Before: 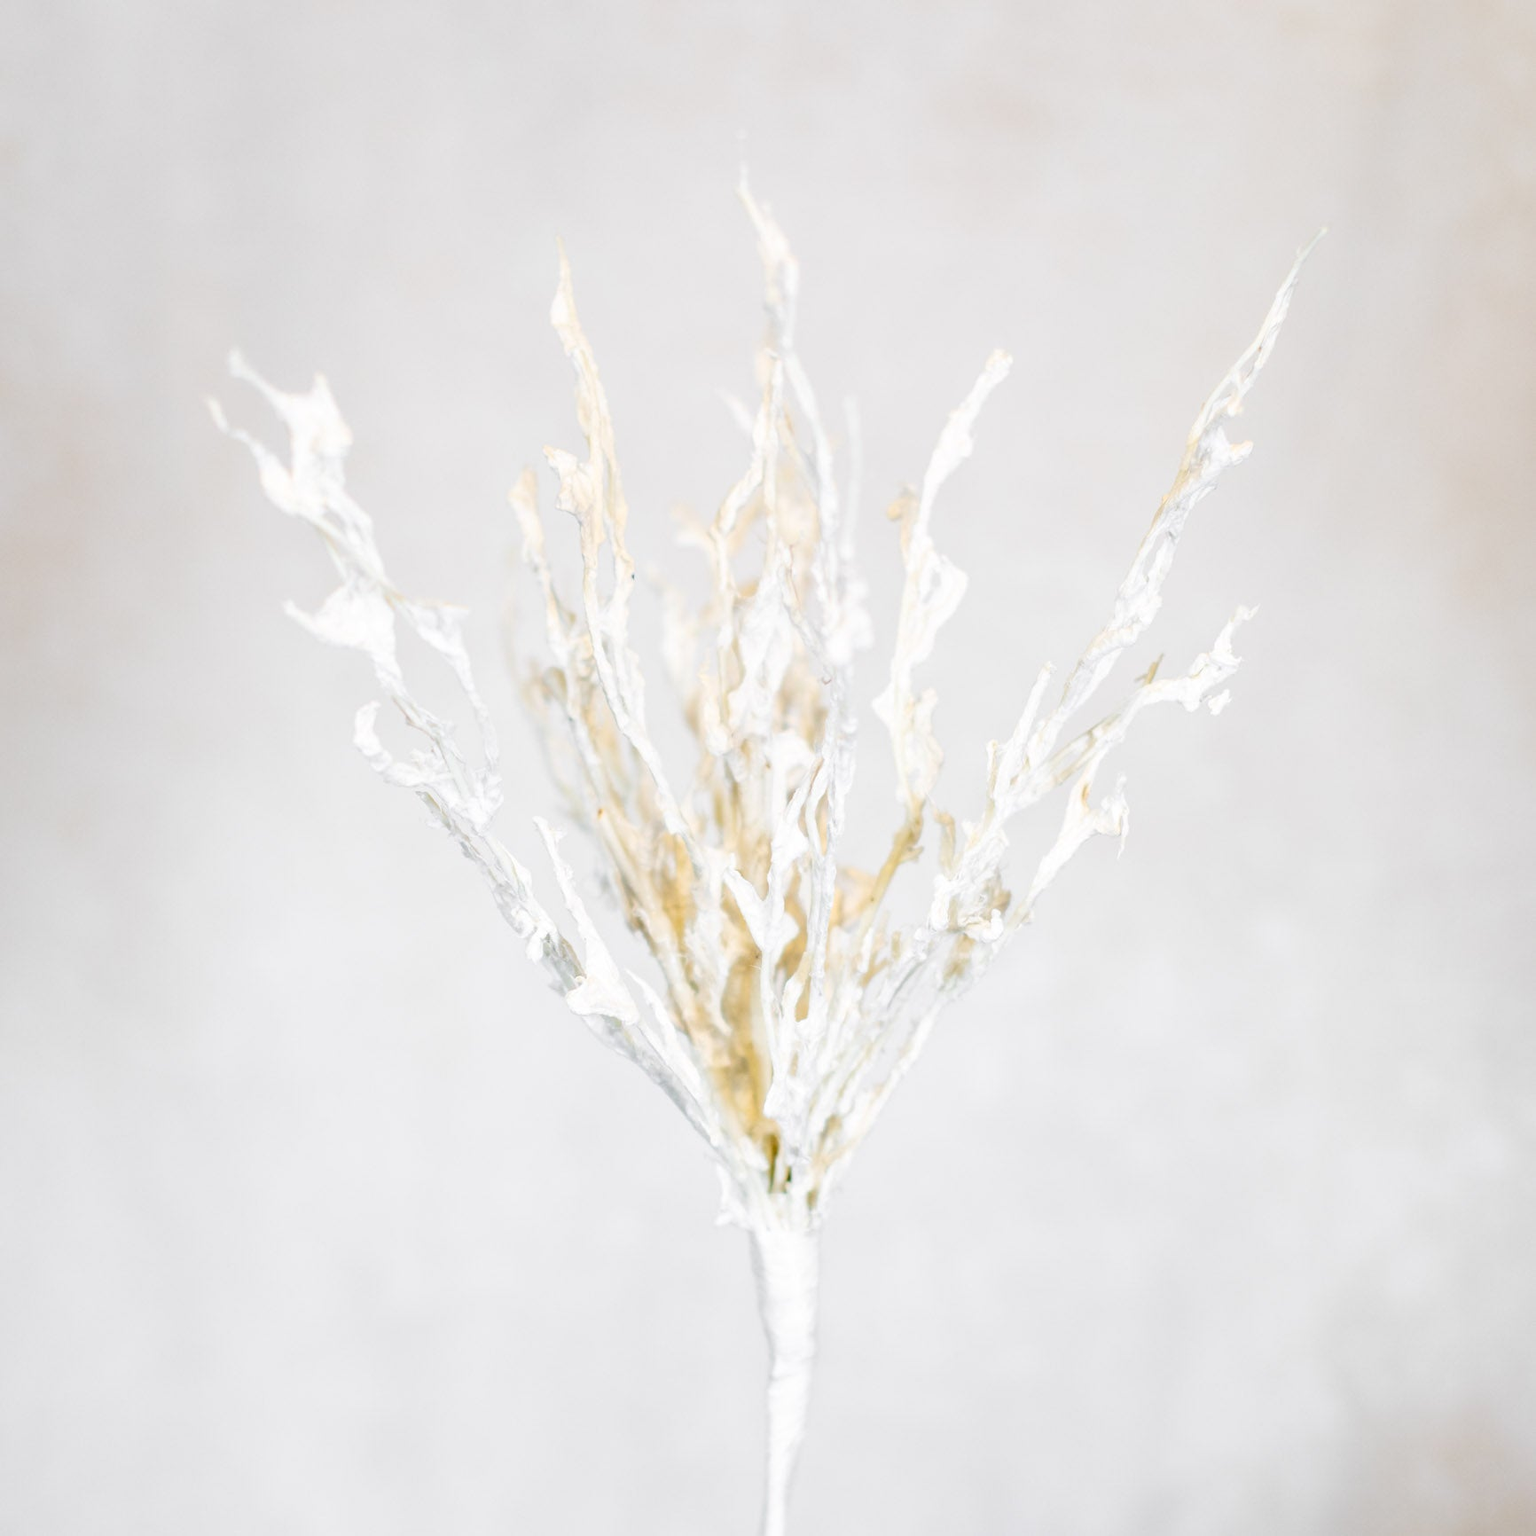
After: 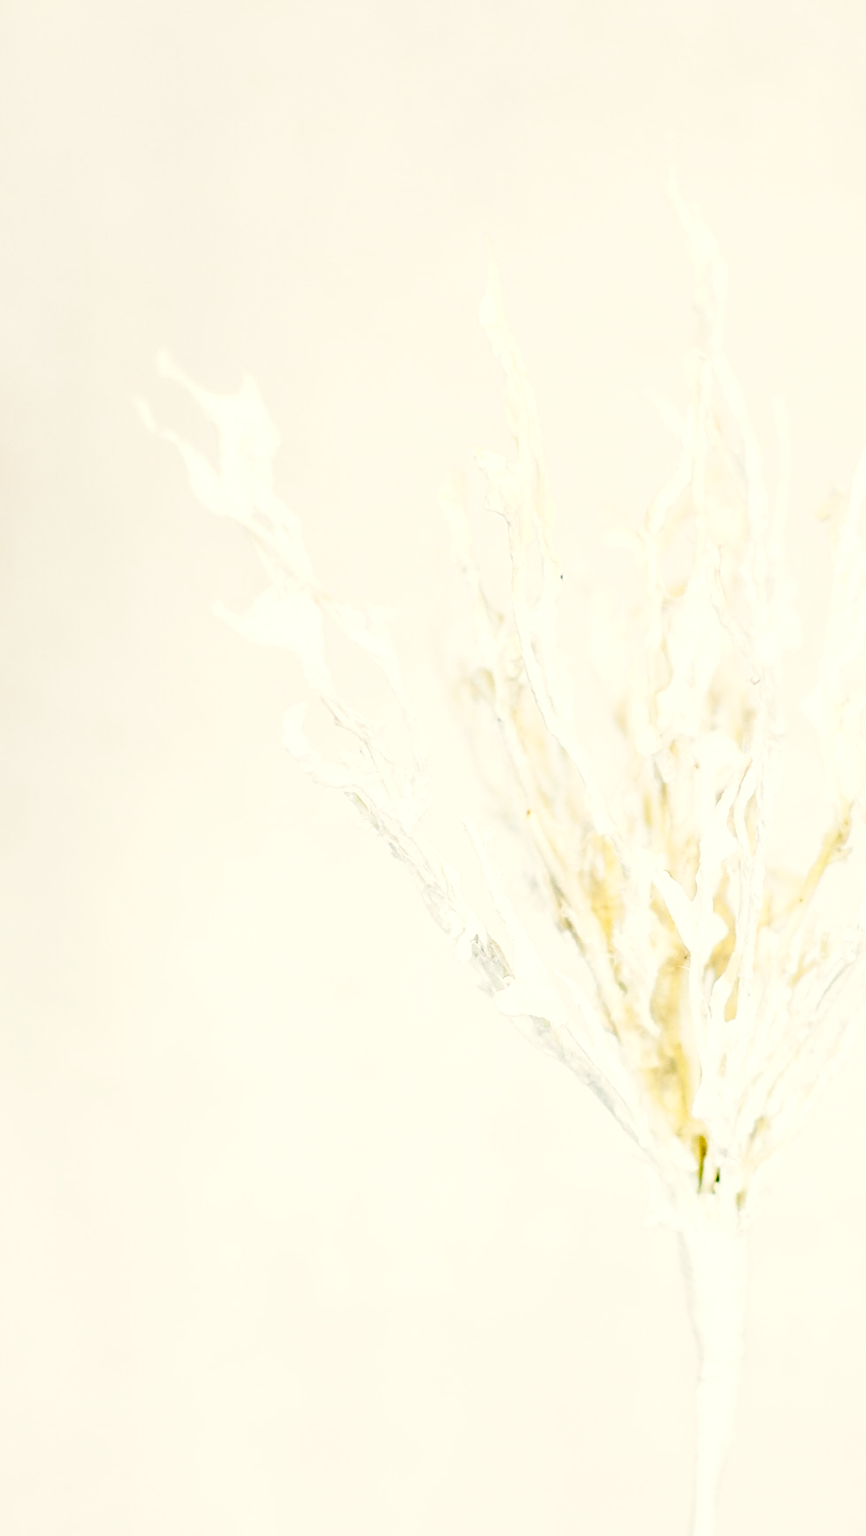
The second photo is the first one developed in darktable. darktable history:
exposure: exposure 0.202 EV, compensate highlight preservation false
crop: left 4.699%, right 38.903%
base curve: curves: ch0 [(0, 0) (0.032, 0.025) (0.121, 0.166) (0.206, 0.329) (0.605, 0.79) (1, 1)], preserve colors none
sharpen: on, module defaults
color correction: highlights a* -0.461, highlights b* 9.17, shadows a* -9.29, shadows b* 1.26
